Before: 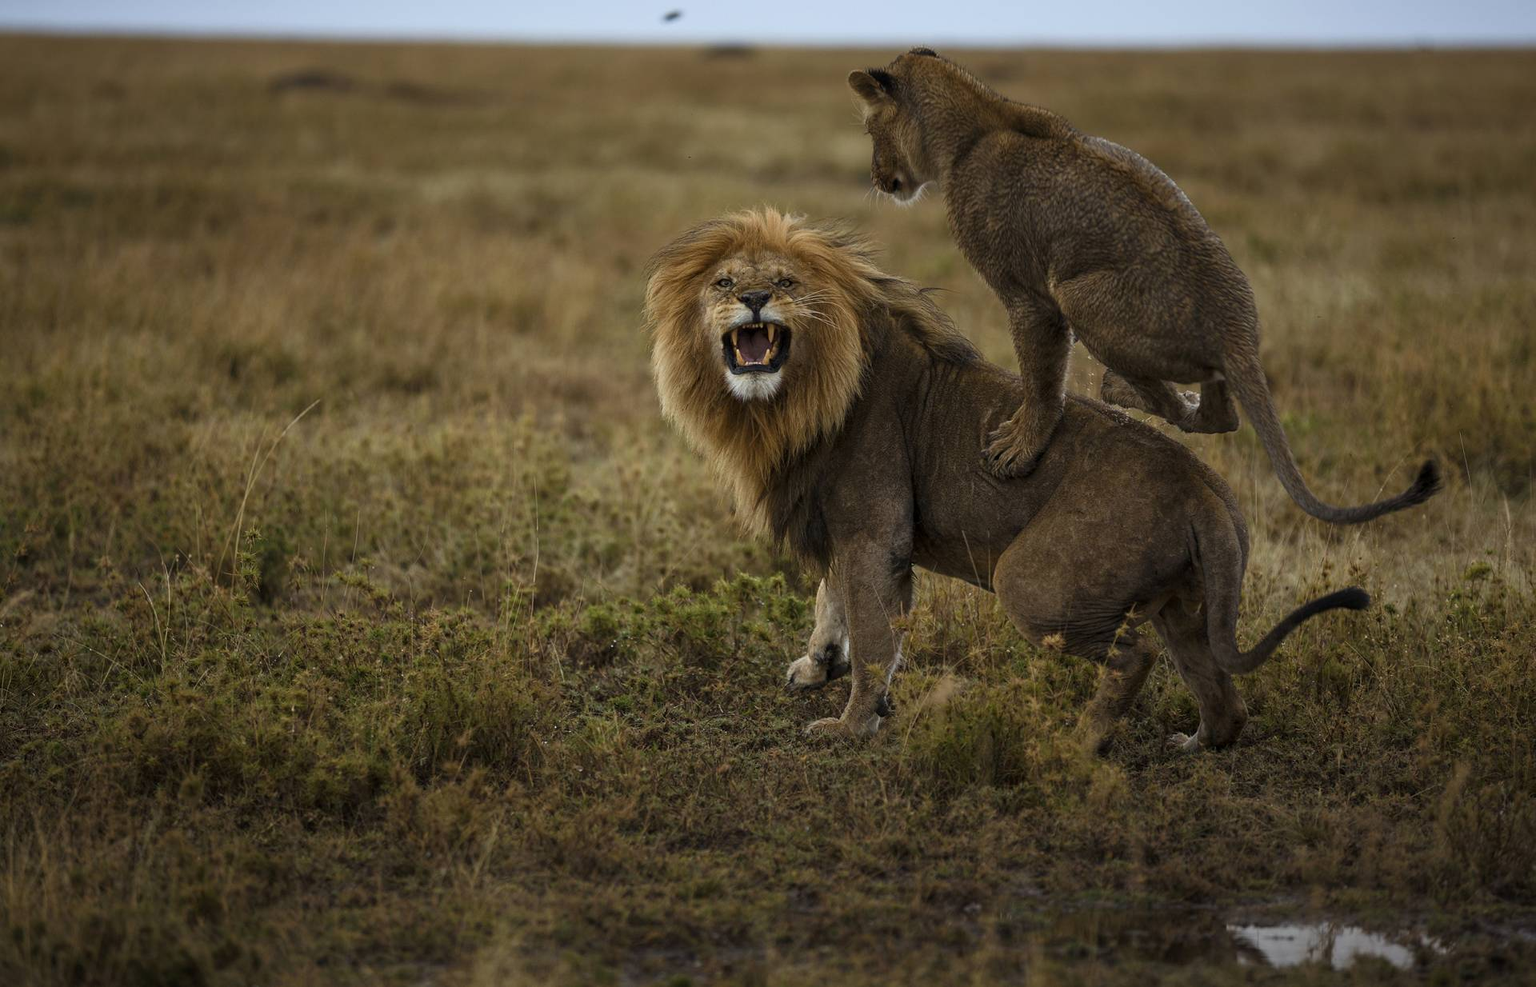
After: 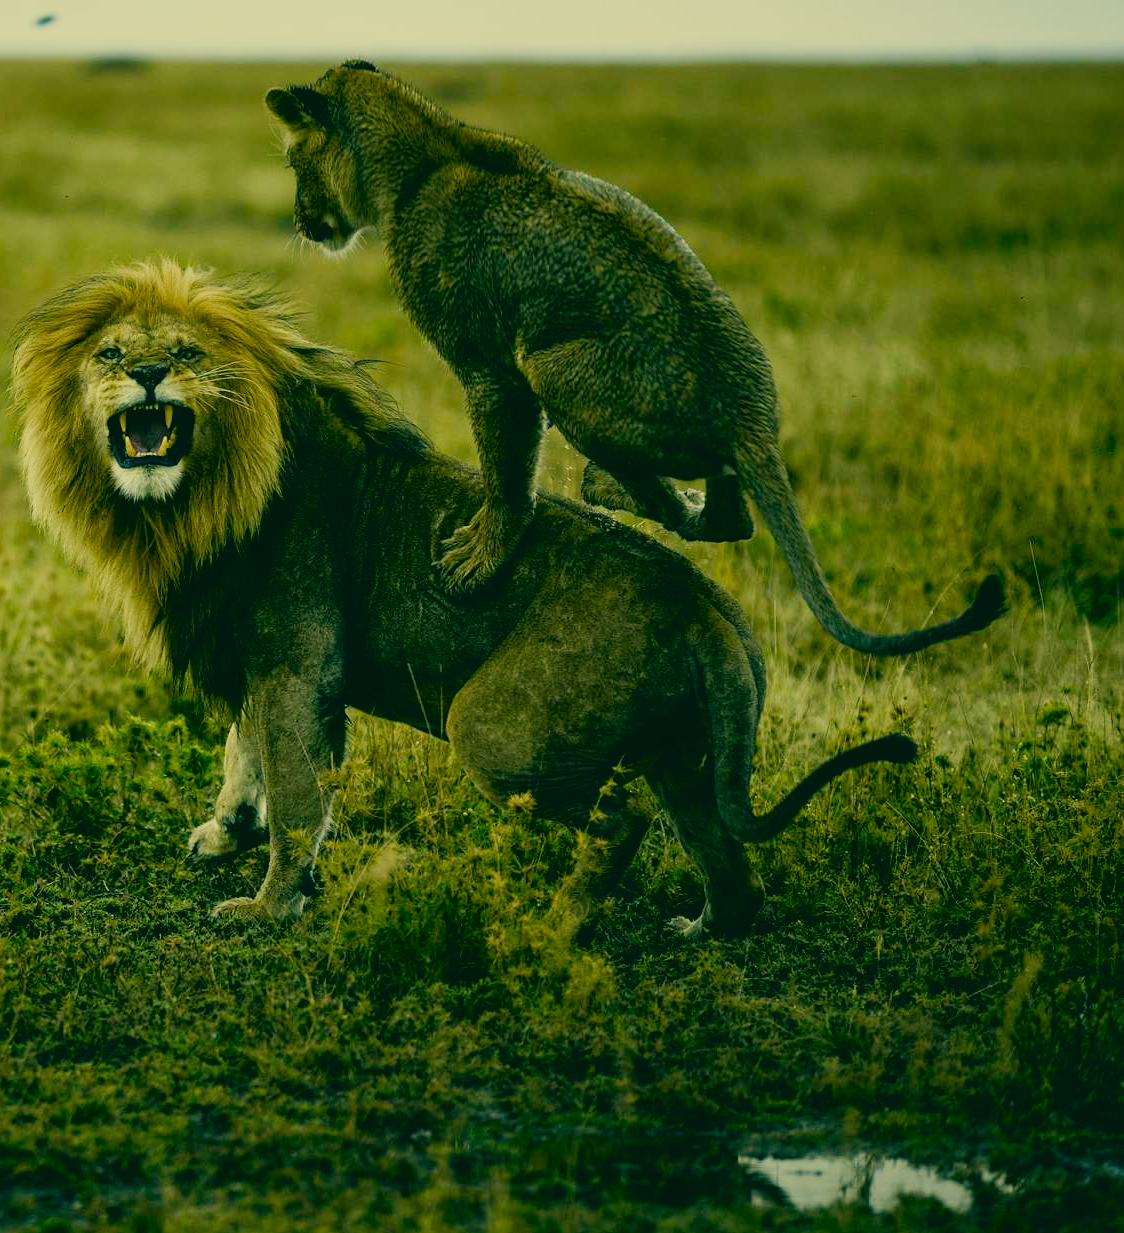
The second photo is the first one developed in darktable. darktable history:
color correction: highlights a* 1.74, highlights b* 34.44, shadows a* -36.38, shadows b* -6.13
exposure: black level correction 0, exposure 0.691 EV, compensate highlight preservation false
shadows and highlights: radius 120.68, shadows 21.88, white point adjustment -9.6, highlights -15.86, soften with gaussian
tone curve: curves: ch0 [(0, 0) (0.058, 0.027) (0.214, 0.183) (0.304, 0.288) (0.522, 0.549) (0.658, 0.7) (0.741, 0.775) (0.844, 0.866) (0.986, 0.957)]; ch1 [(0, 0) (0.172, 0.123) (0.312, 0.296) (0.437, 0.429) (0.471, 0.469) (0.502, 0.5) (0.513, 0.515) (0.572, 0.603) (0.617, 0.653) (0.68, 0.724) (0.889, 0.924) (1, 1)]; ch2 [(0, 0) (0.411, 0.424) (0.489, 0.49) (0.502, 0.5) (0.517, 0.519) (0.549, 0.578) (0.604, 0.628) (0.693, 0.686) (1, 1)], preserve colors none
filmic rgb: black relative exposure -8 EV, white relative exposure 4.05 EV, hardness 4.1, latitude 49.11%, contrast 1.101, add noise in highlights 0.001, preserve chrominance no, color science v3 (2019), use custom middle-gray values true, contrast in highlights soft
crop: left 41.411%
